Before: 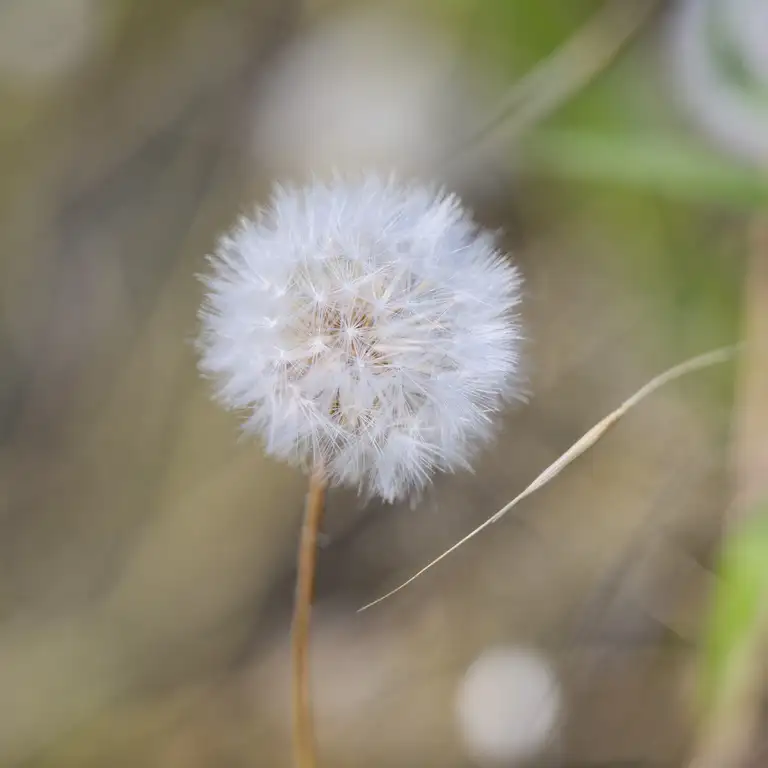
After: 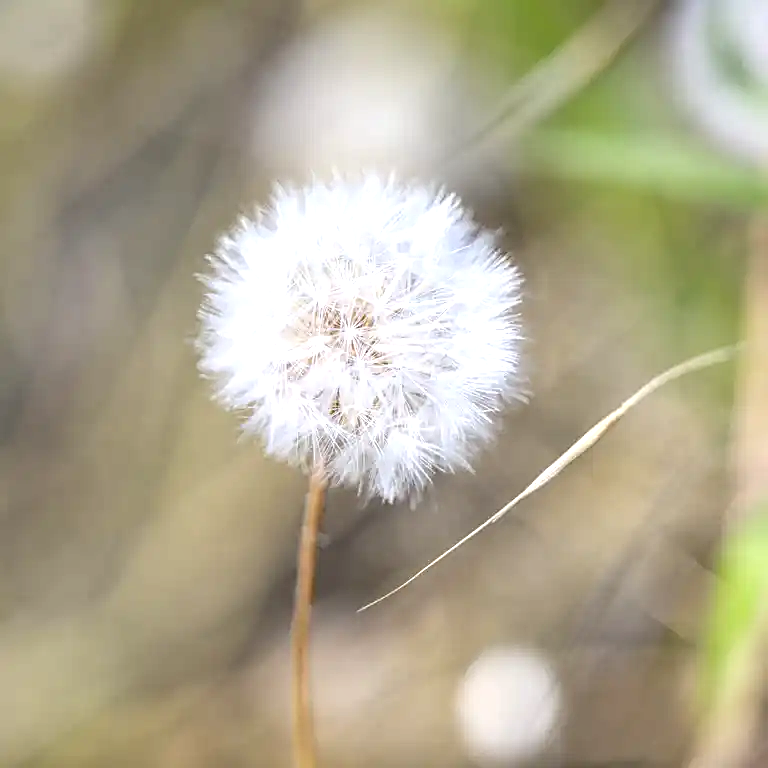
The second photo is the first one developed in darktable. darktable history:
exposure: black level correction 0, exposure 0.69 EV, compensate highlight preservation false
sharpen: on, module defaults
local contrast: on, module defaults
